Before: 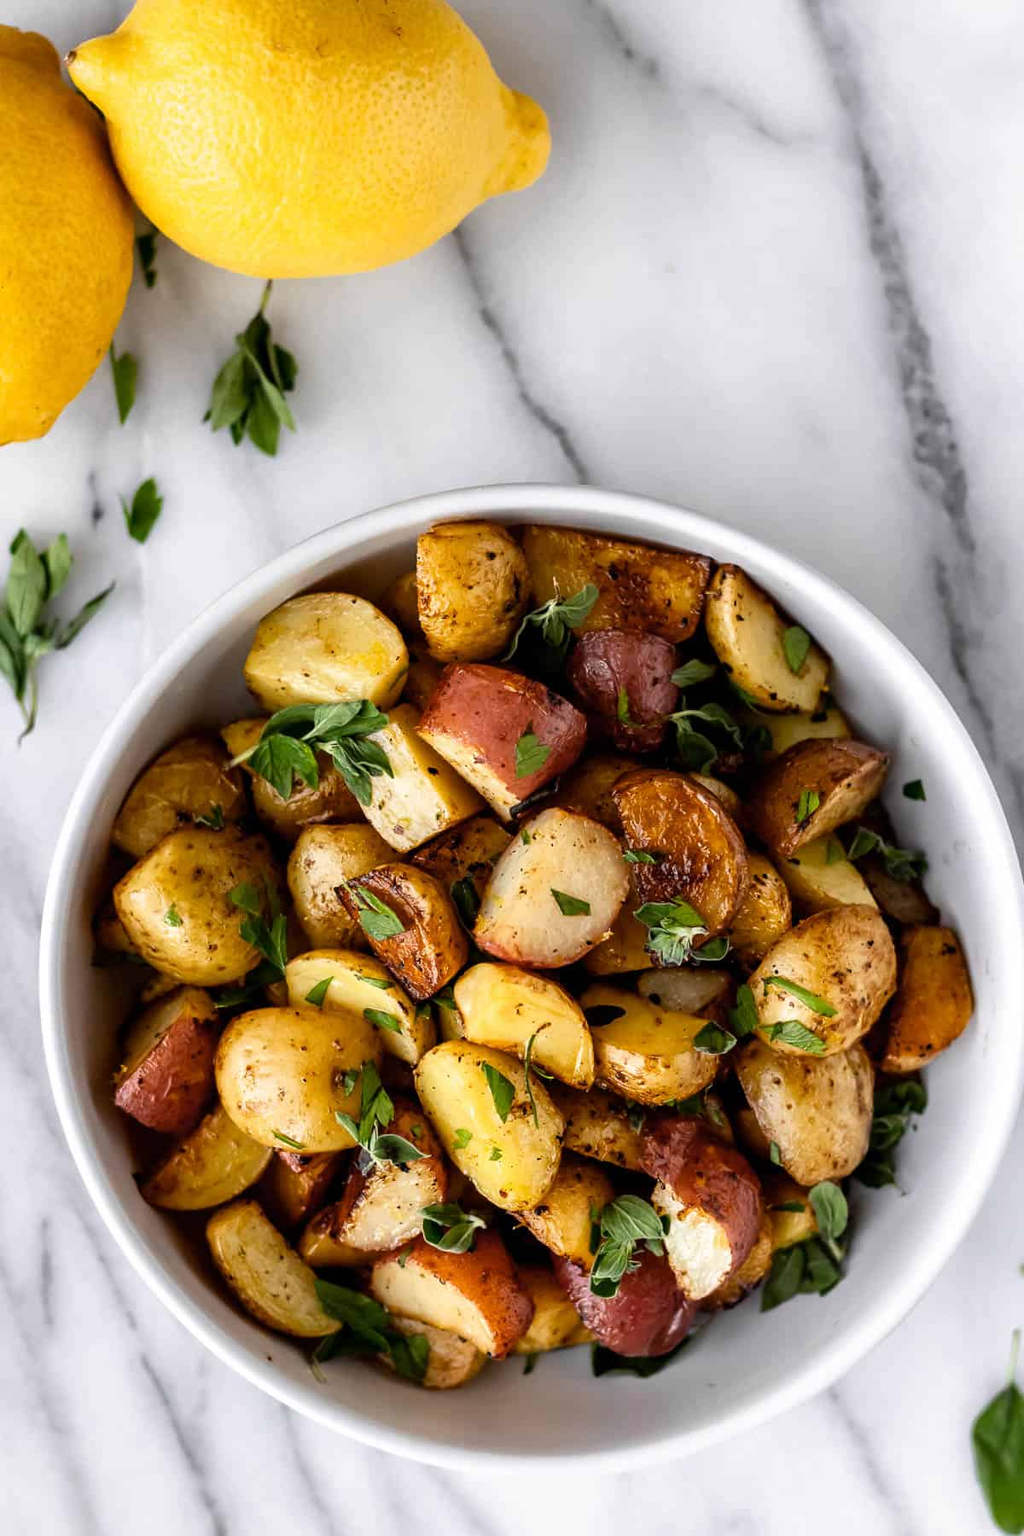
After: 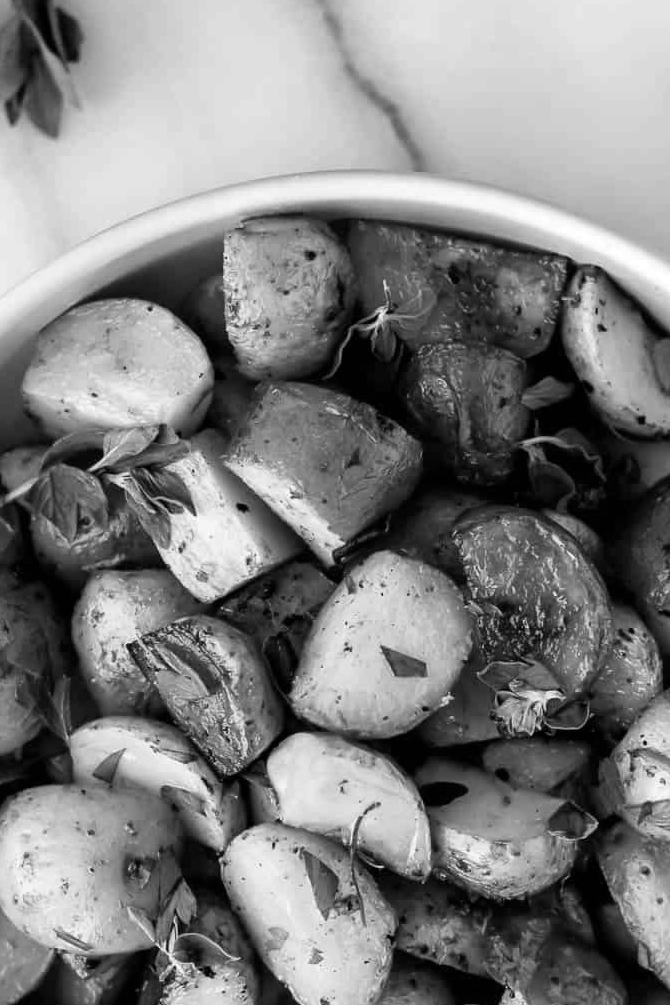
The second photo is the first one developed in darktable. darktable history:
monochrome: size 3.1
crop and rotate: left 22.13%, top 22.054%, right 22.026%, bottom 22.102%
